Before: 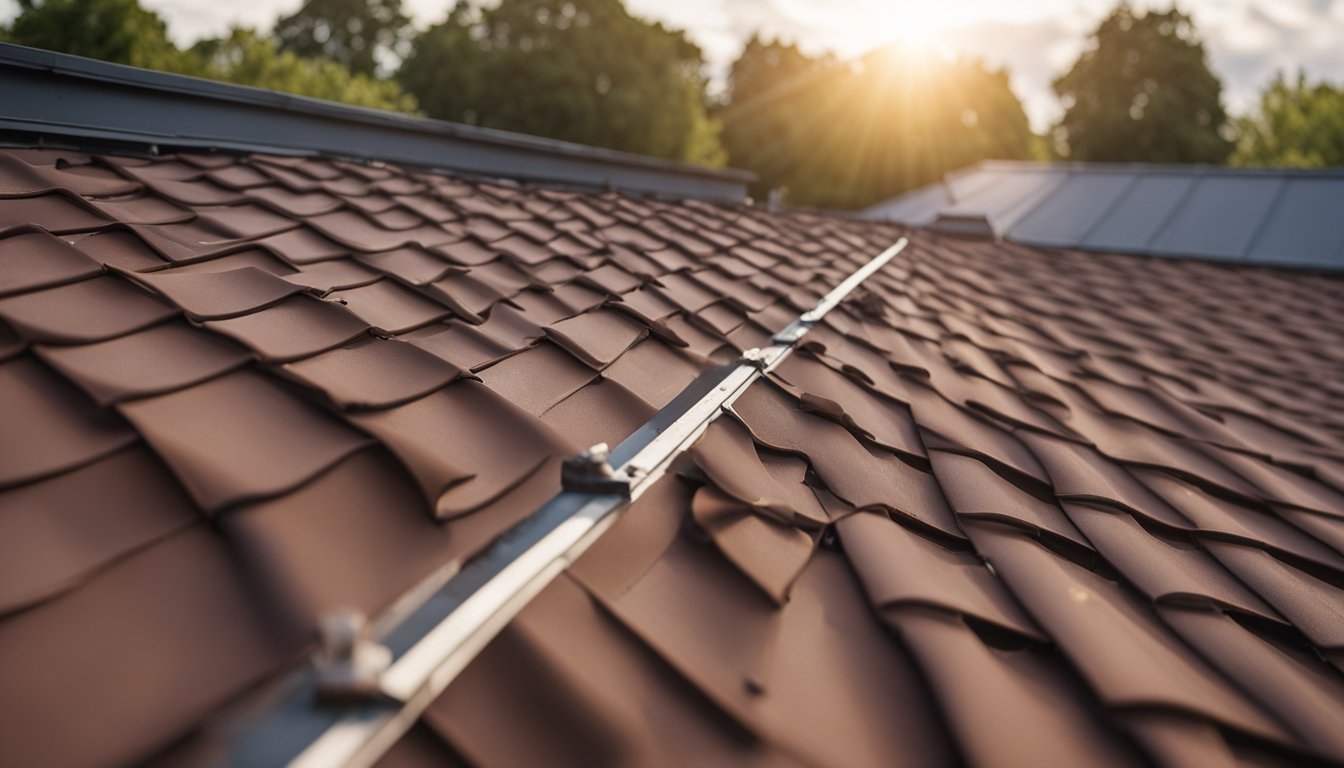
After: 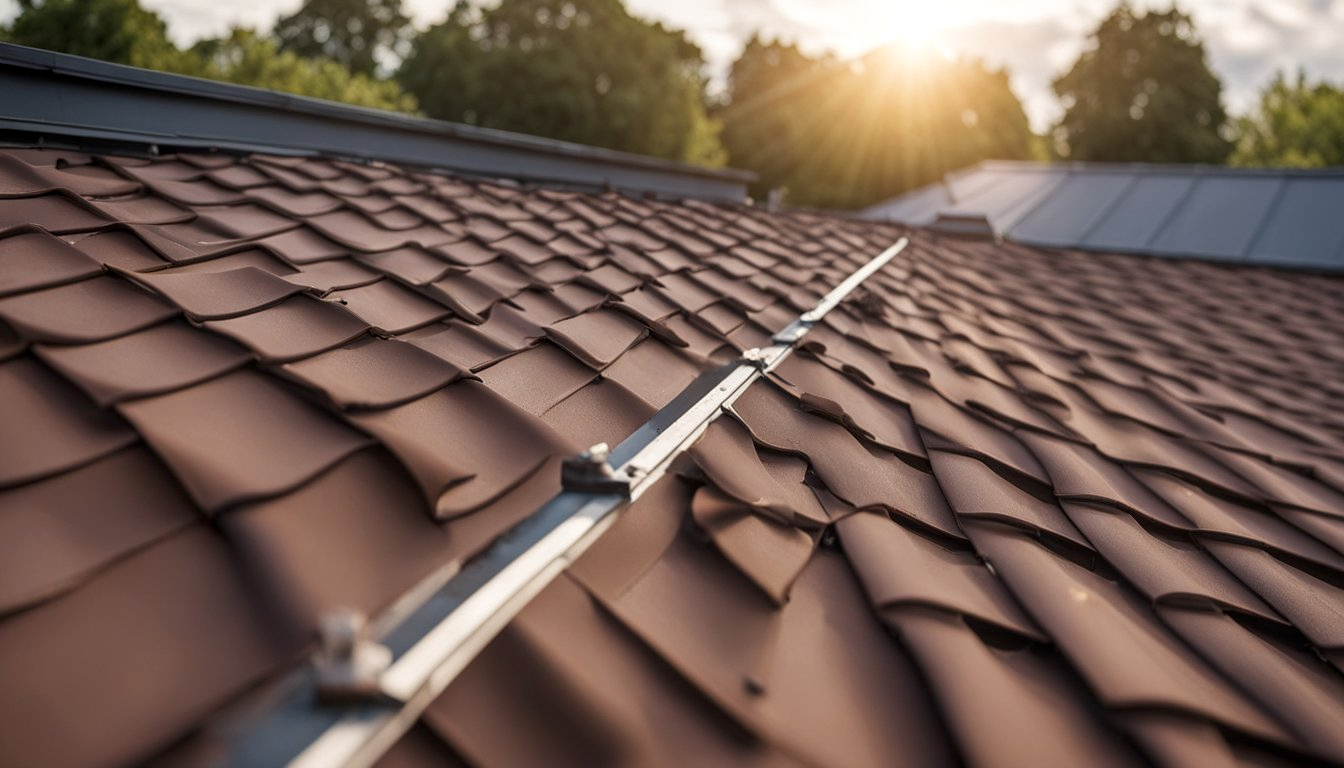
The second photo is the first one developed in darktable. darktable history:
local contrast: highlights 102%, shadows 102%, detail 120%, midtone range 0.2
